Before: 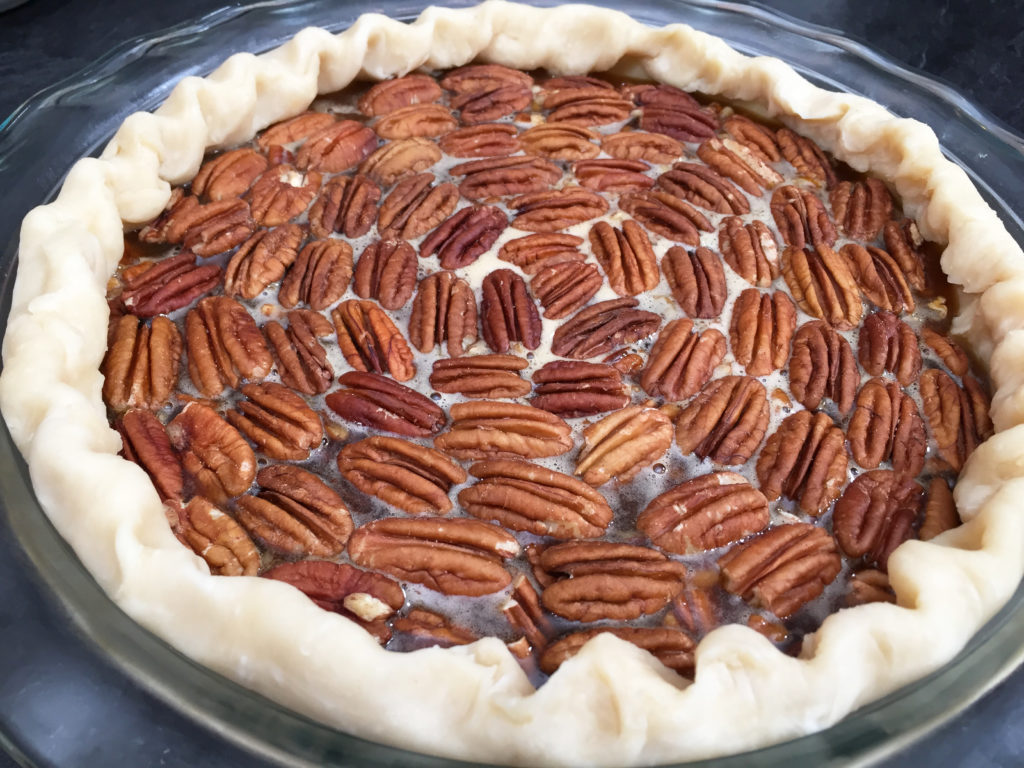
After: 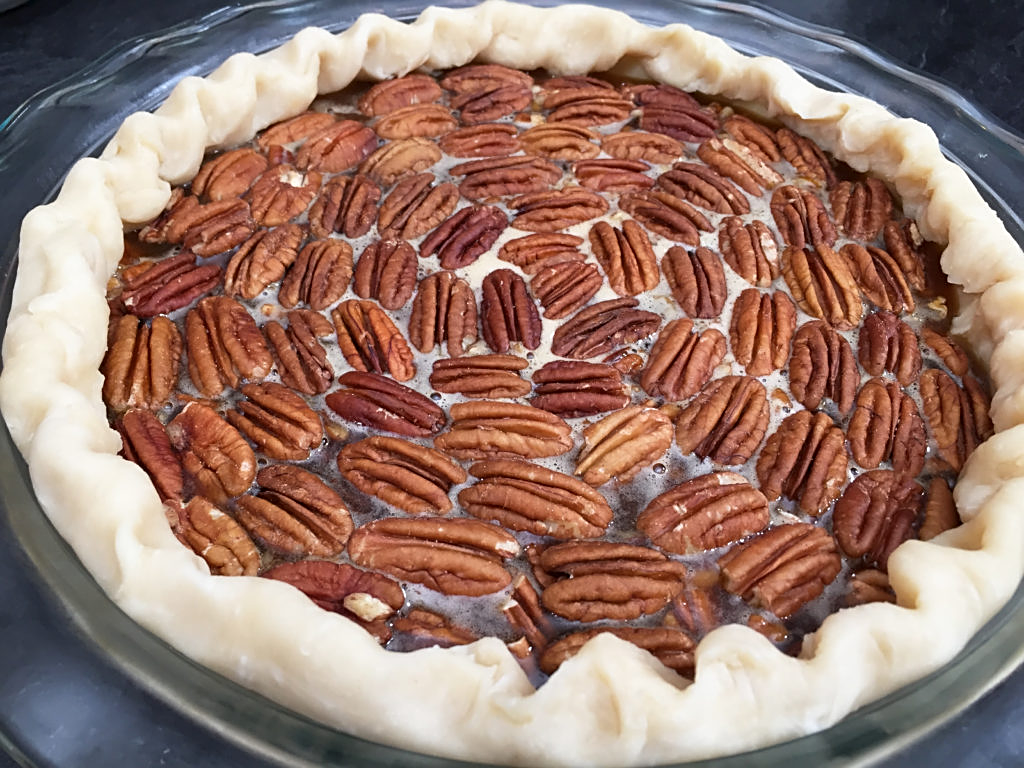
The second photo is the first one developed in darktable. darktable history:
exposure: exposure -0.056 EV, compensate exposure bias true, compensate highlight preservation false
sharpen: on, module defaults
